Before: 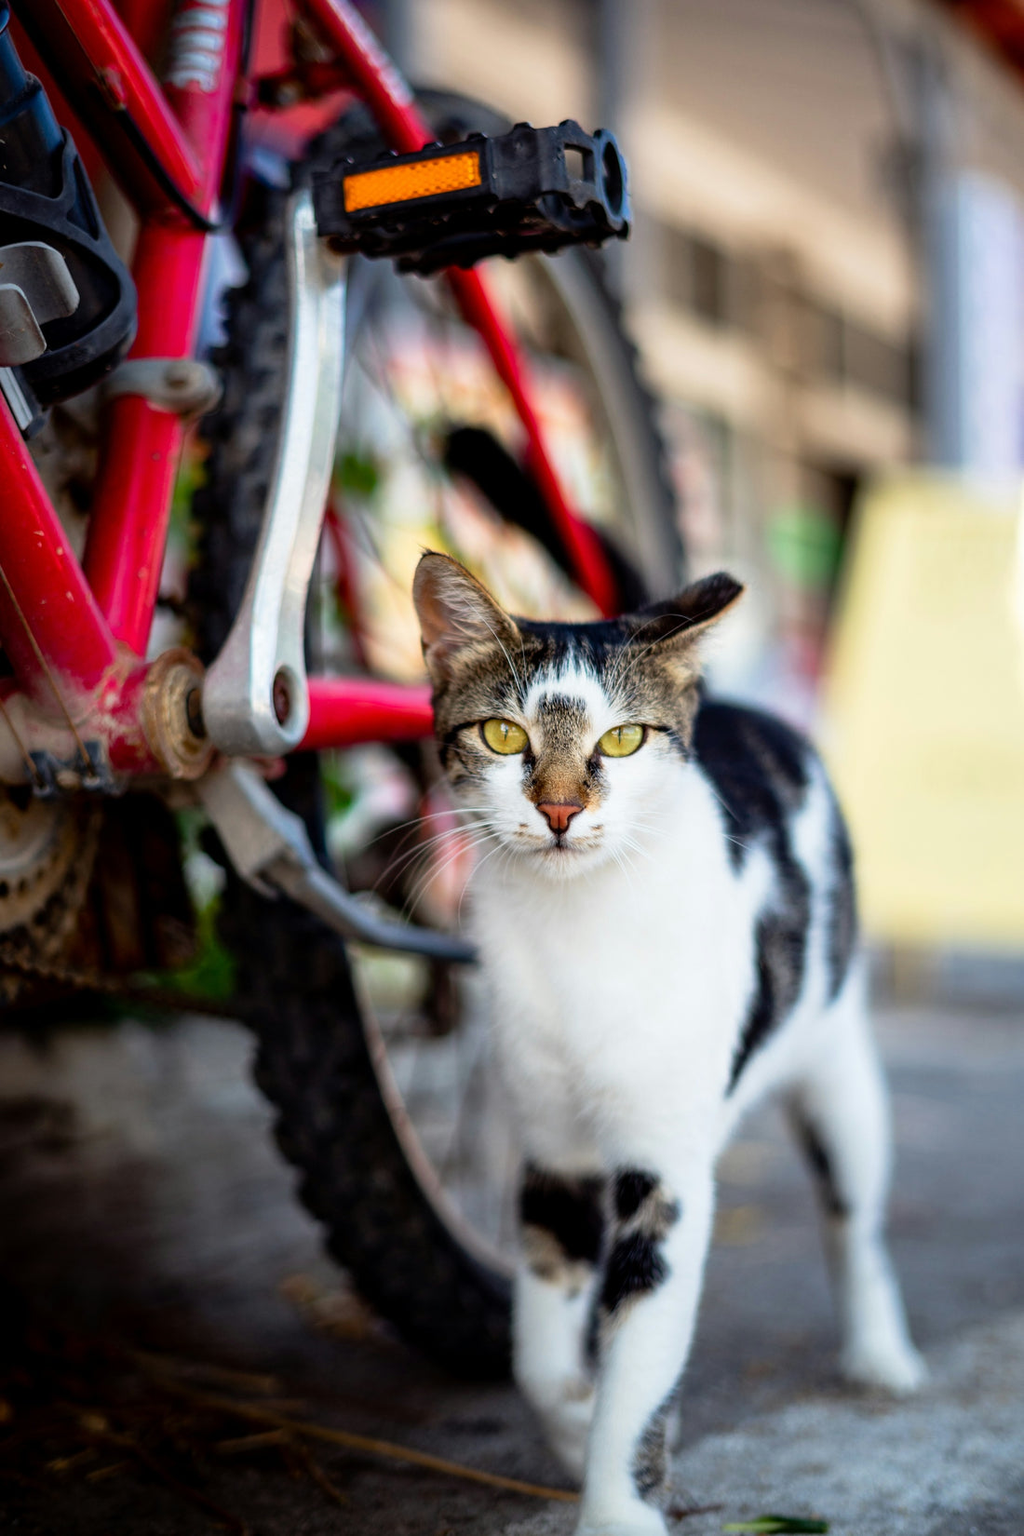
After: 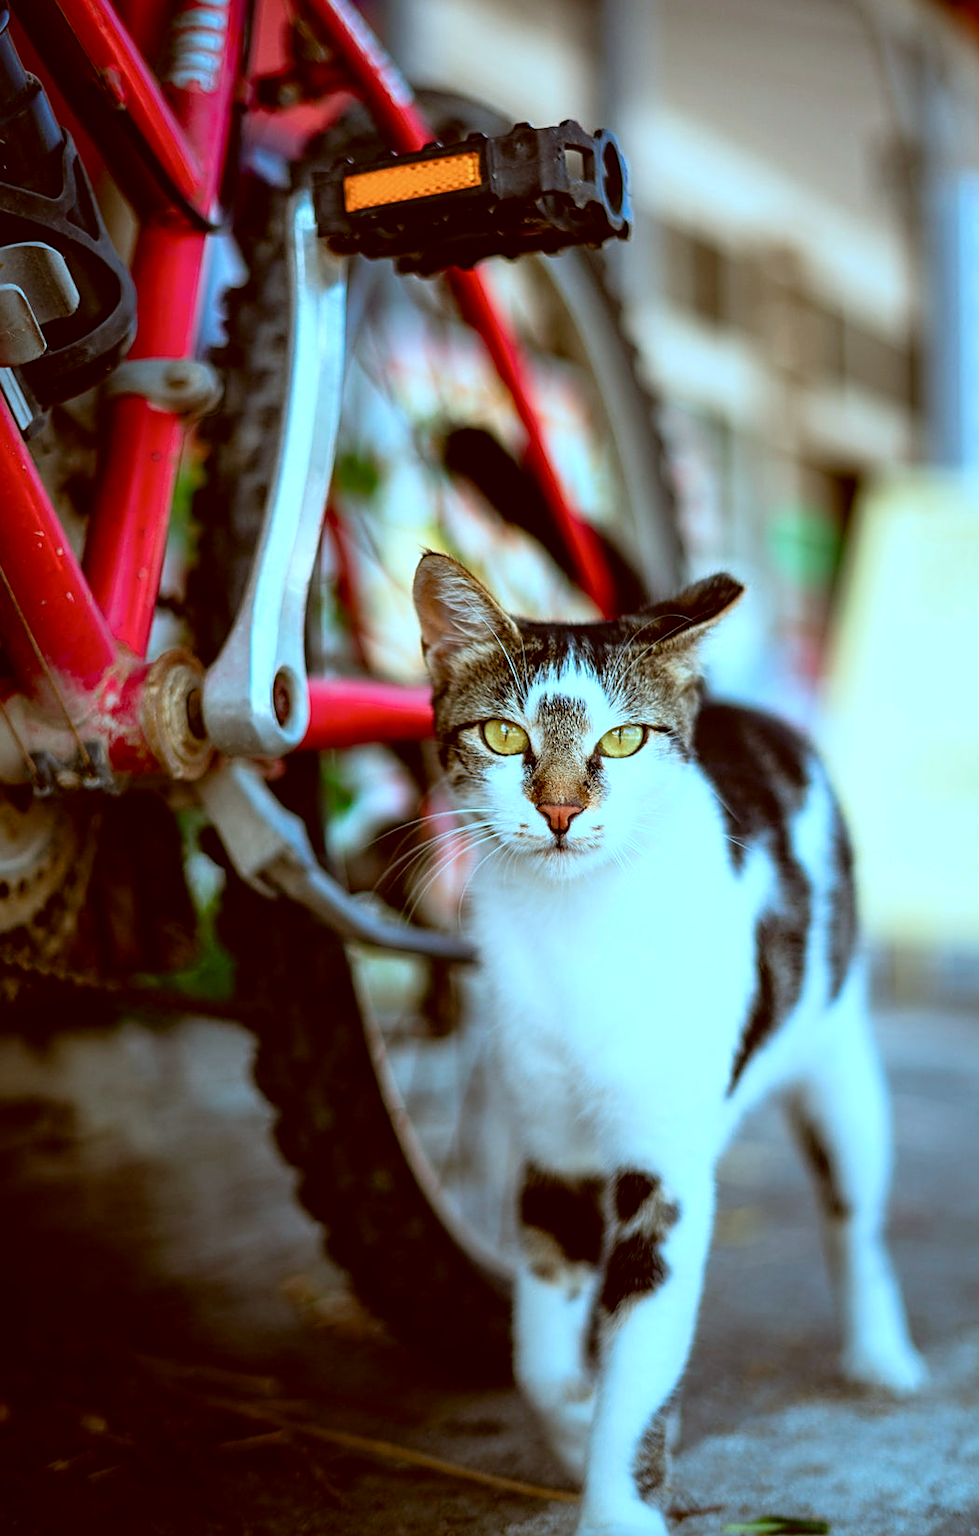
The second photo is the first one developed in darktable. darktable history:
crop: right 4.299%, bottom 0.045%
color correction: highlights a* -13.83, highlights b* -16.71, shadows a* 10.25, shadows b* 29.3
exposure: exposure 0.13 EV, compensate highlight preservation false
sharpen: on, module defaults
color calibration: illuminant custom, x 0.368, y 0.373, temperature 4337.5 K
